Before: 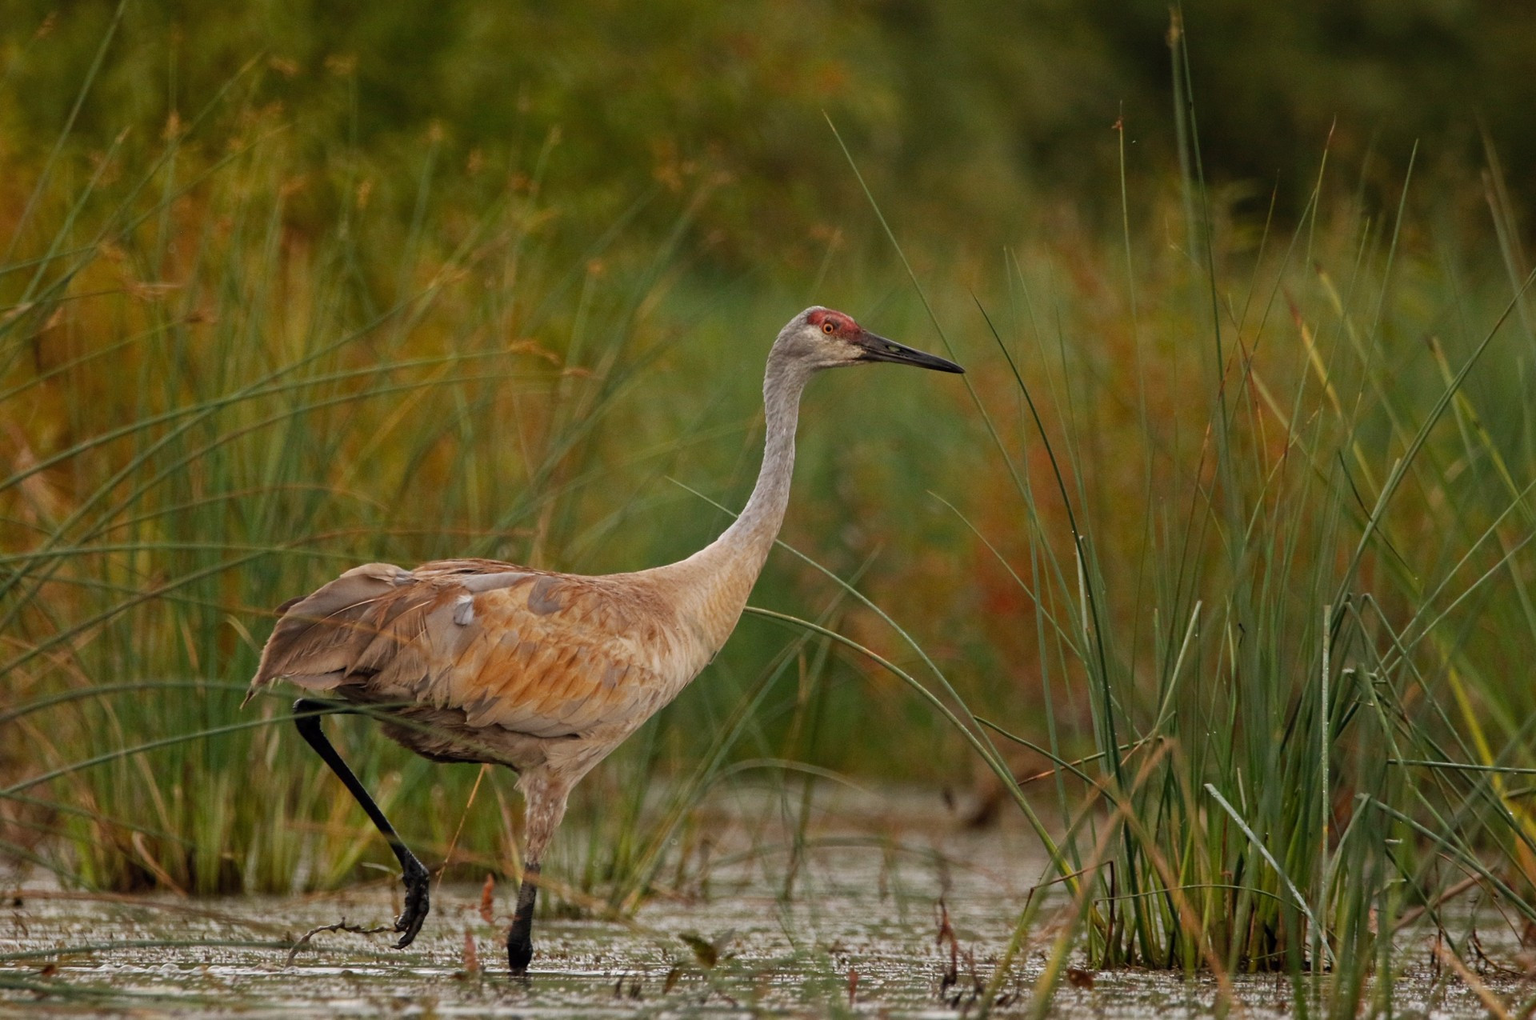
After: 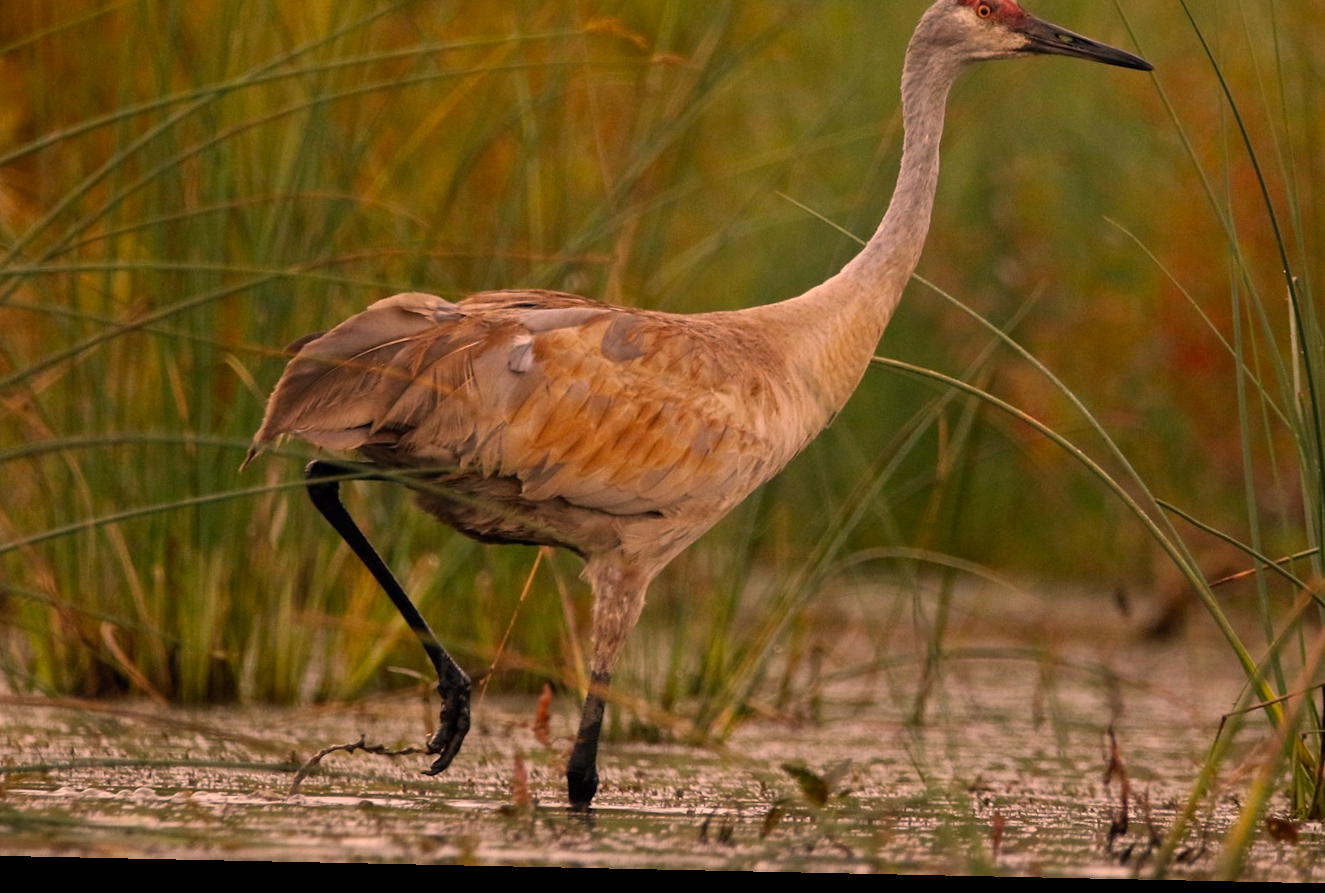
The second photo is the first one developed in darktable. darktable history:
crop and rotate: angle -1.19°, left 3.566%, top 32.04%, right 28.327%
color correction: highlights a* 21.23, highlights b* 19.75
shadows and highlights: shadows -25.18, highlights 48.17, soften with gaussian
